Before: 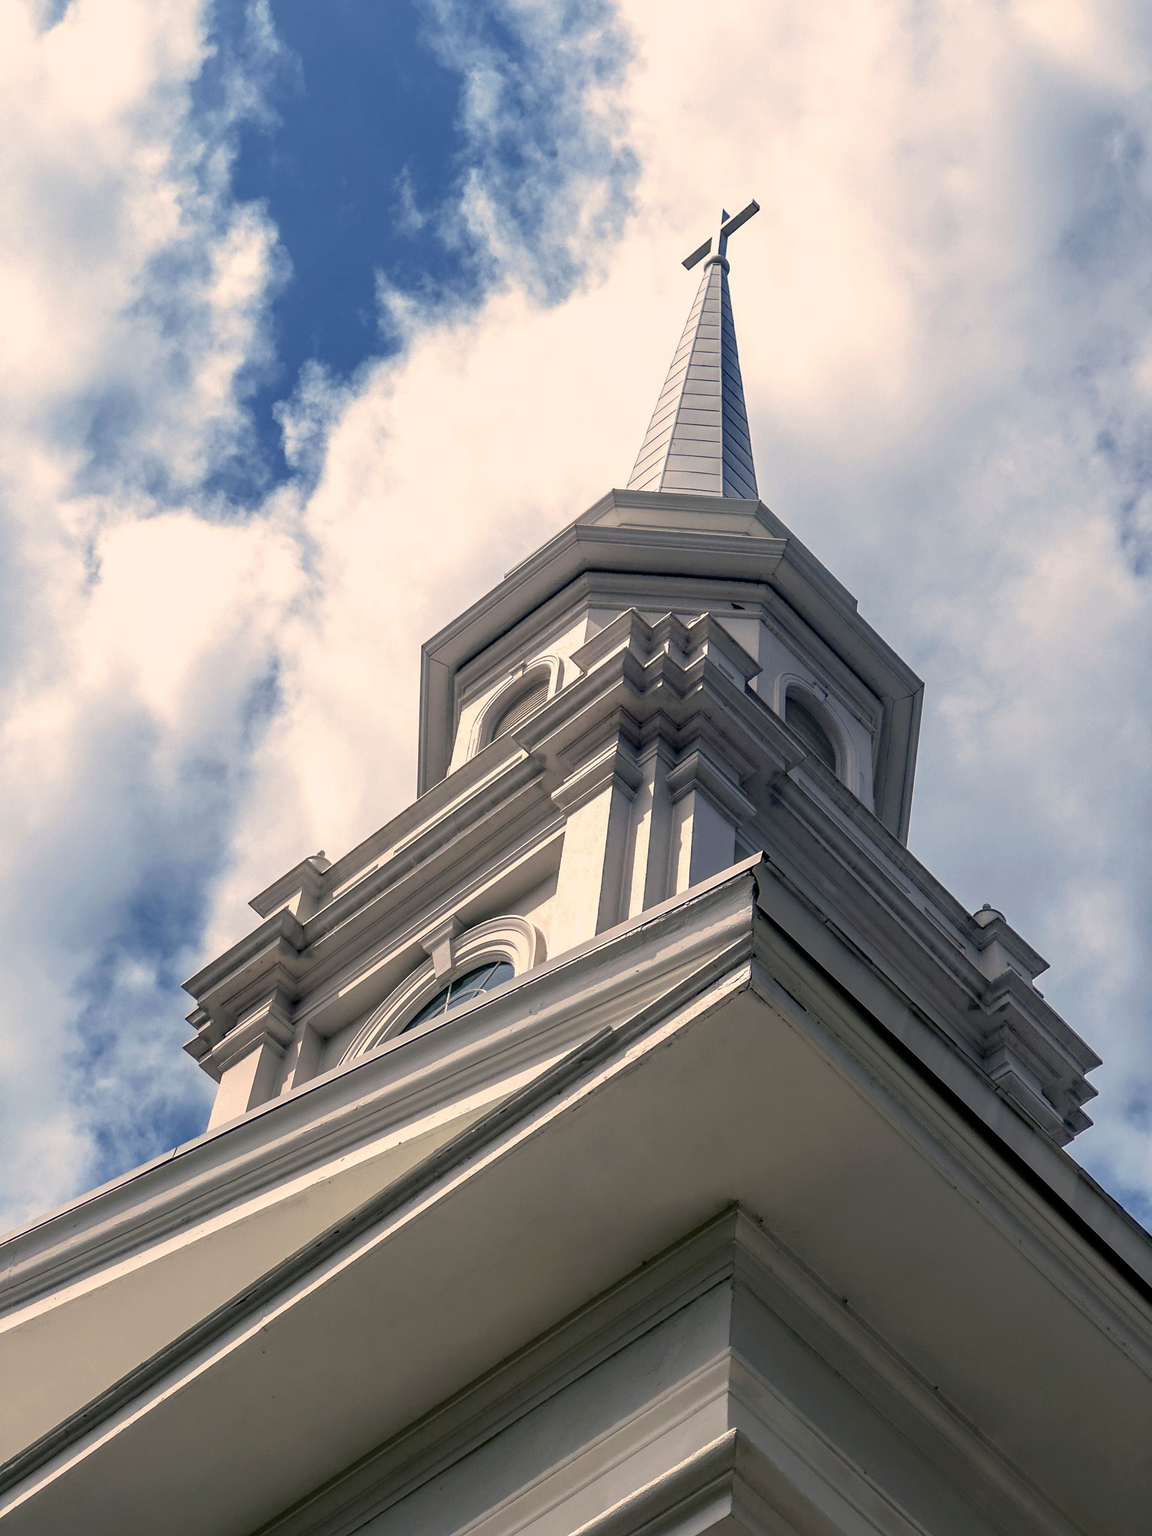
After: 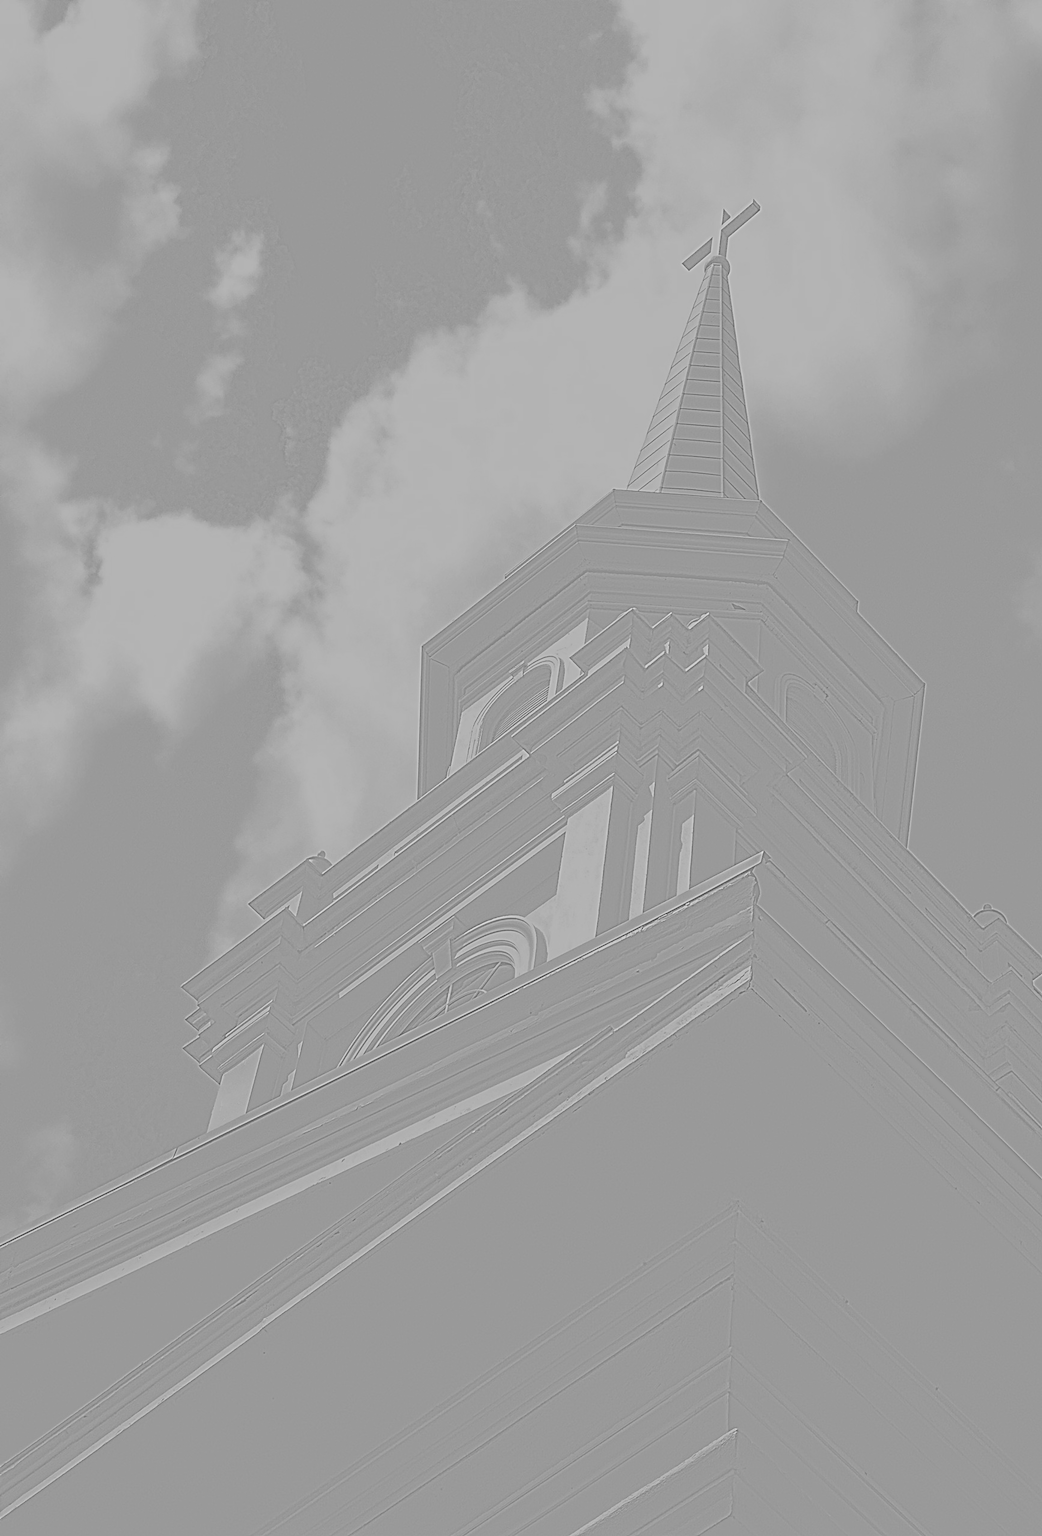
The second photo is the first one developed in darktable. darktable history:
white balance: red 0.988, blue 1.017
exposure: black level correction 0, exposure 0.877 EV, compensate exposure bias true, compensate highlight preservation false
tone equalizer: on, module defaults
tone curve: curves: ch0 [(0, 0) (0.003, 0.183) (0.011, 0.183) (0.025, 0.184) (0.044, 0.188) (0.069, 0.197) (0.1, 0.204) (0.136, 0.212) (0.177, 0.226) (0.224, 0.24) (0.277, 0.273) (0.335, 0.322) (0.399, 0.388) (0.468, 0.468) (0.543, 0.579) (0.623, 0.686) (0.709, 0.792) (0.801, 0.877) (0.898, 0.939) (1, 1)], preserve colors none
crop: right 9.509%, bottom 0.031%
color balance rgb: linear chroma grading › shadows -2.2%, linear chroma grading › highlights -15%, linear chroma grading › global chroma -10%, linear chroma grading › mid-tones -10%, perceptual saturation grading › global saturation 45%, perceptual saturation grading › highlights -50%, perceptual saturation grading › shadows 30%, perceptual brilliance grading › global brilliance 18%, global vibrance 45%
highpass: sharpness 5.84%, contrast boost 8.44%
